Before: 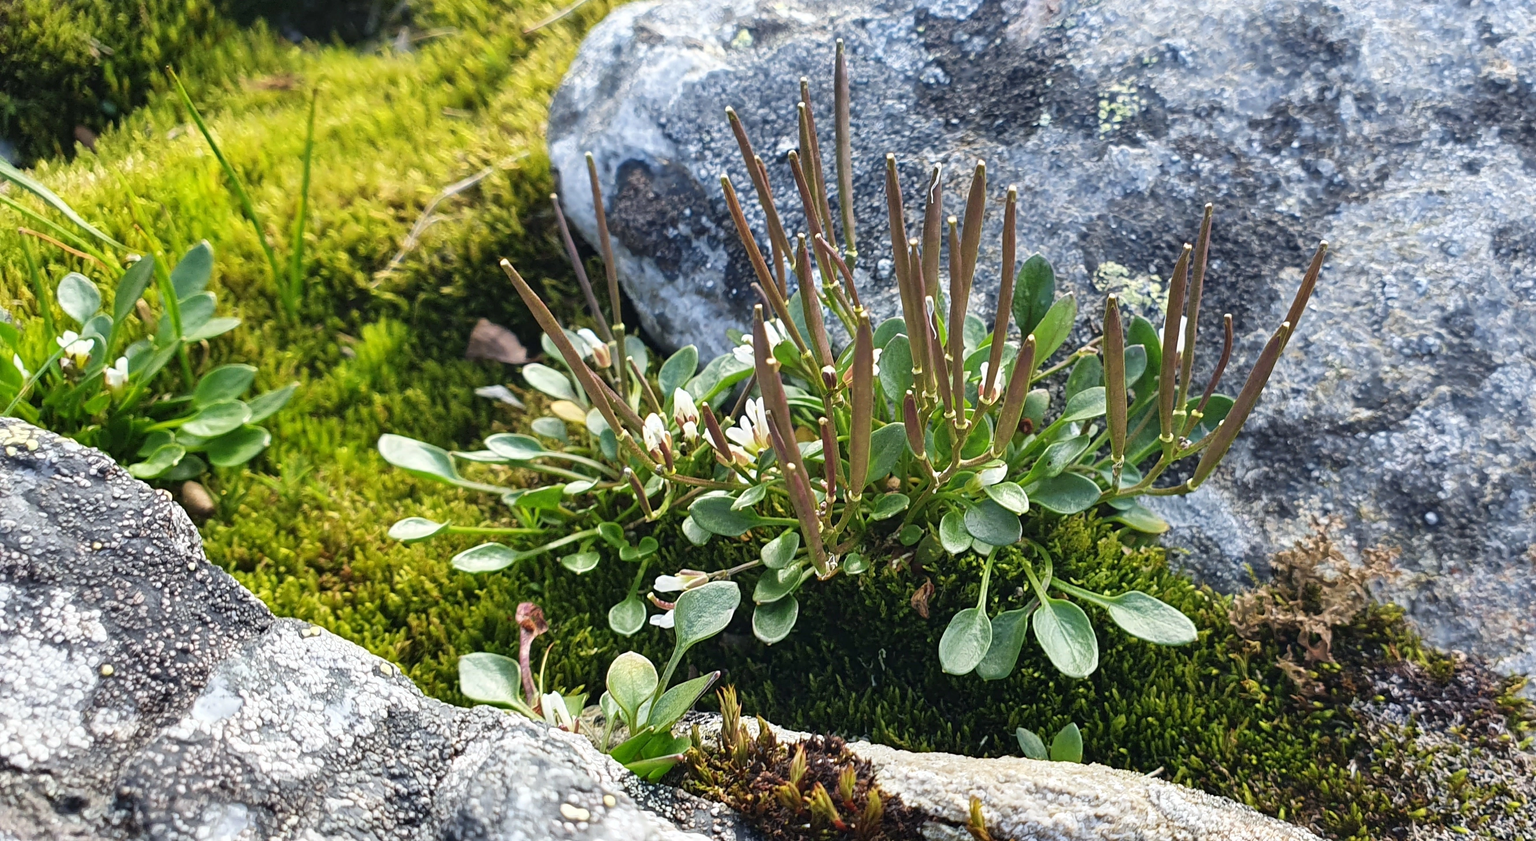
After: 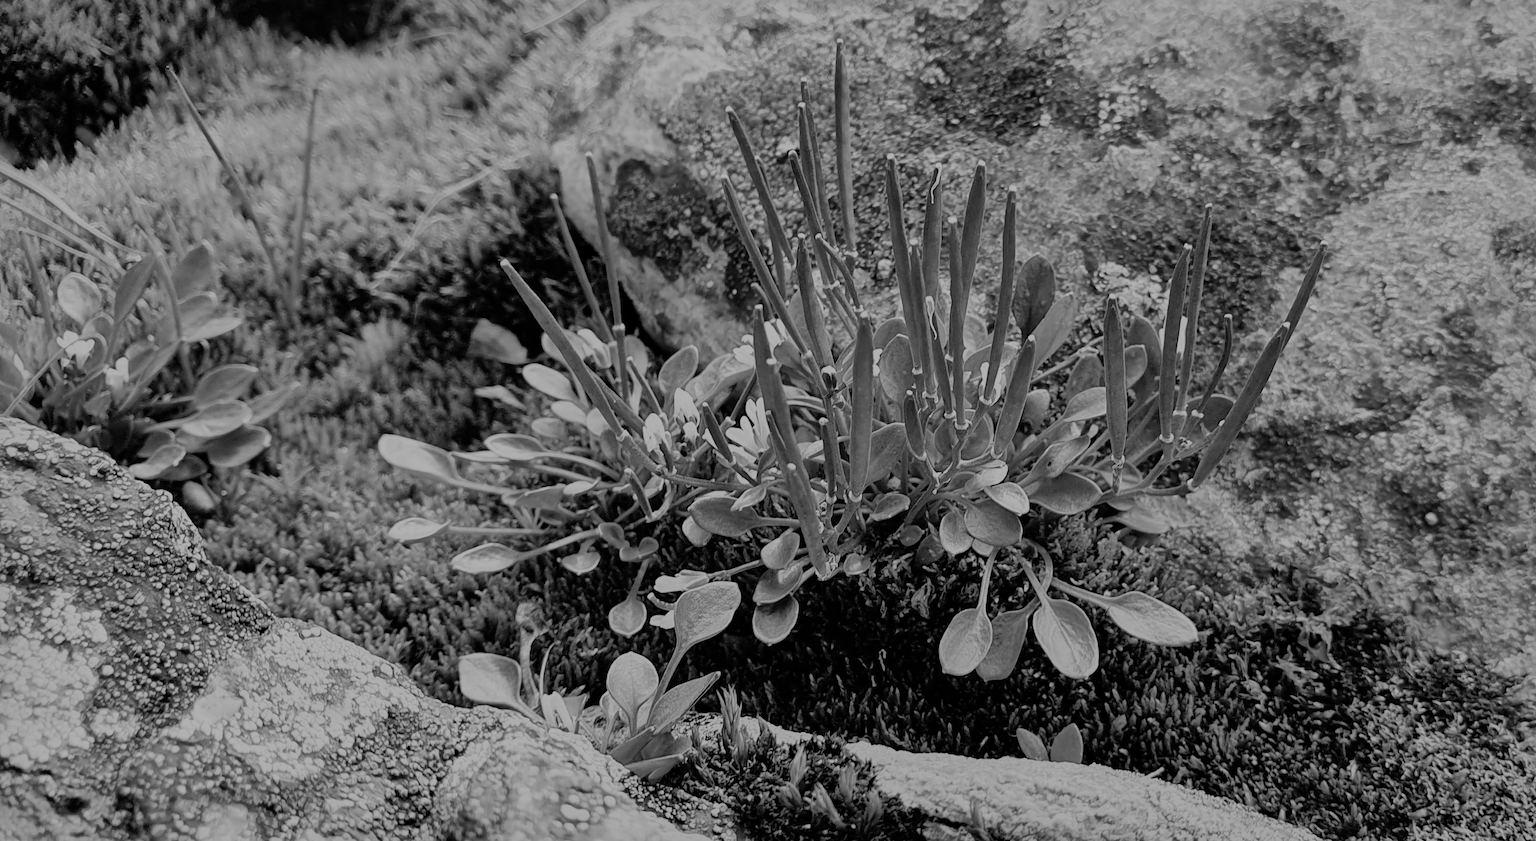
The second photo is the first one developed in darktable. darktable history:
shadows and highlights: highlights -60
filmic rgb: middle gray luminance 30%, black relative exposure -9 EV, white relative exposure 7 EV, threshold 6 EV, target black luminance 0%, hardness 2.94, latitude 2.04%, contrast 0.963, highlights saturation mix 5%, shadows ↔ highlights balance 12.16%, add noise in highlights 0, preserve chrominance no, color science v3 (2019), use custom middle-gray values true, iterations of high-quality reconstruction 0, contrast in highlights soft, enable highlight reconstruction true
monochrome: on, module defaults
